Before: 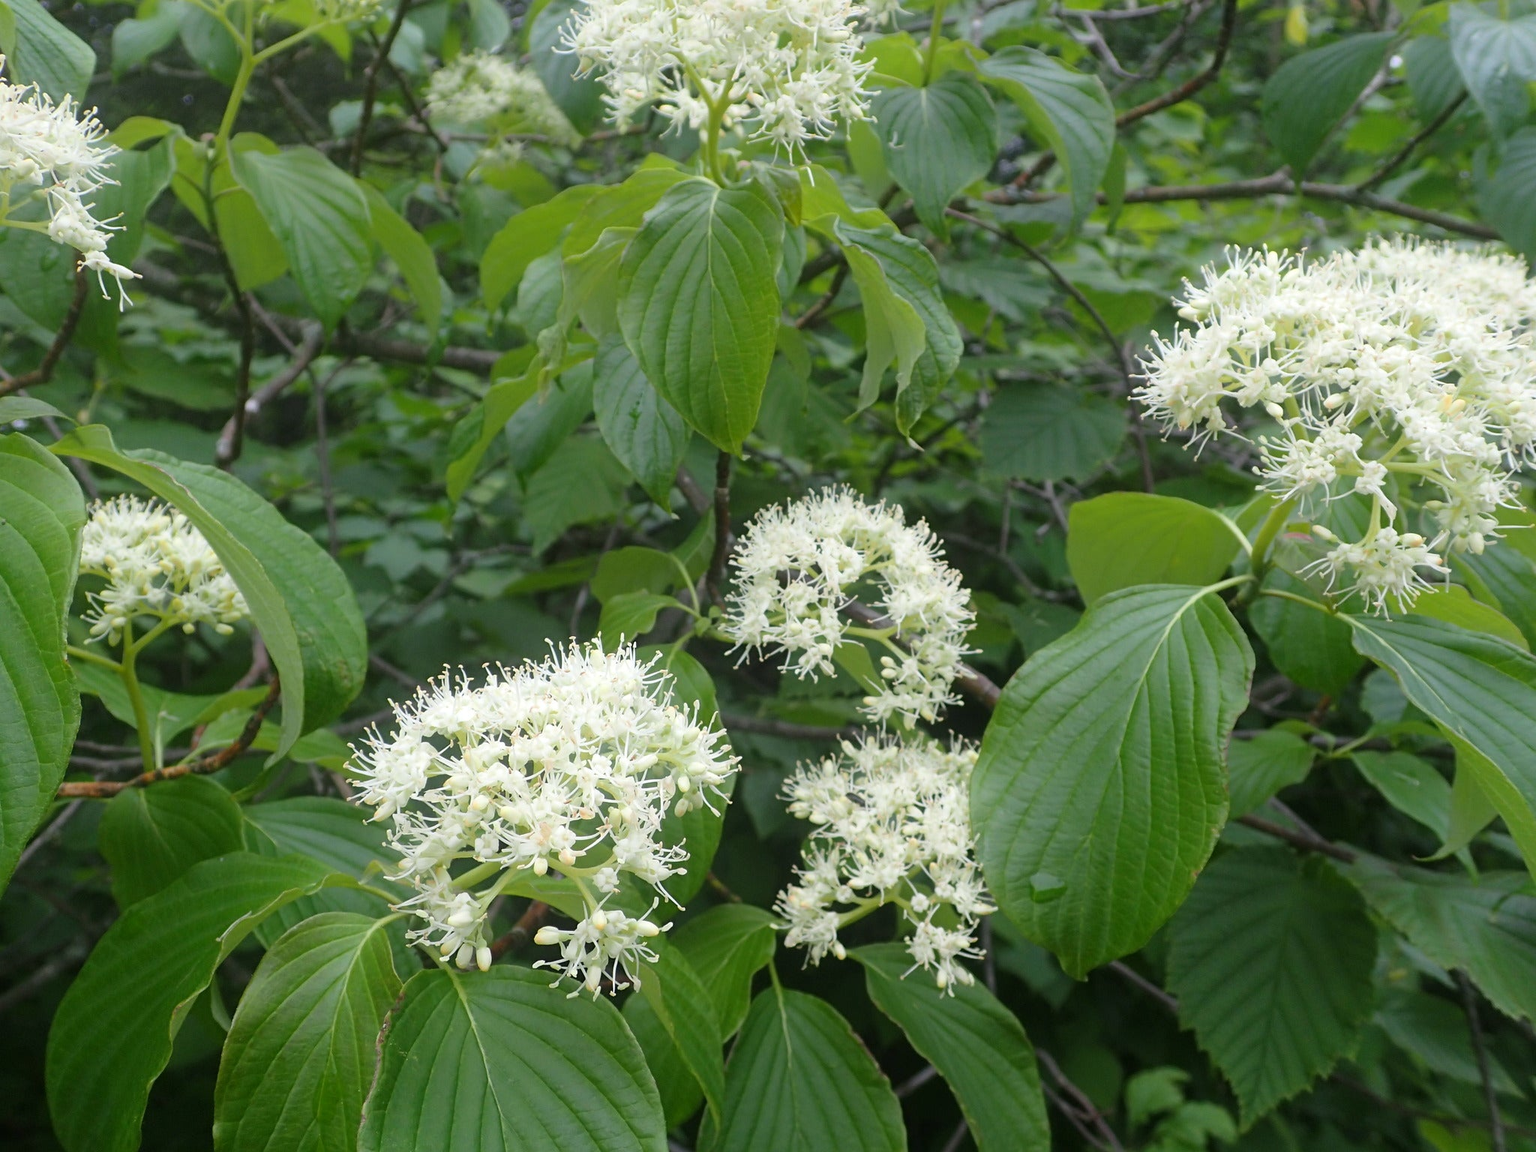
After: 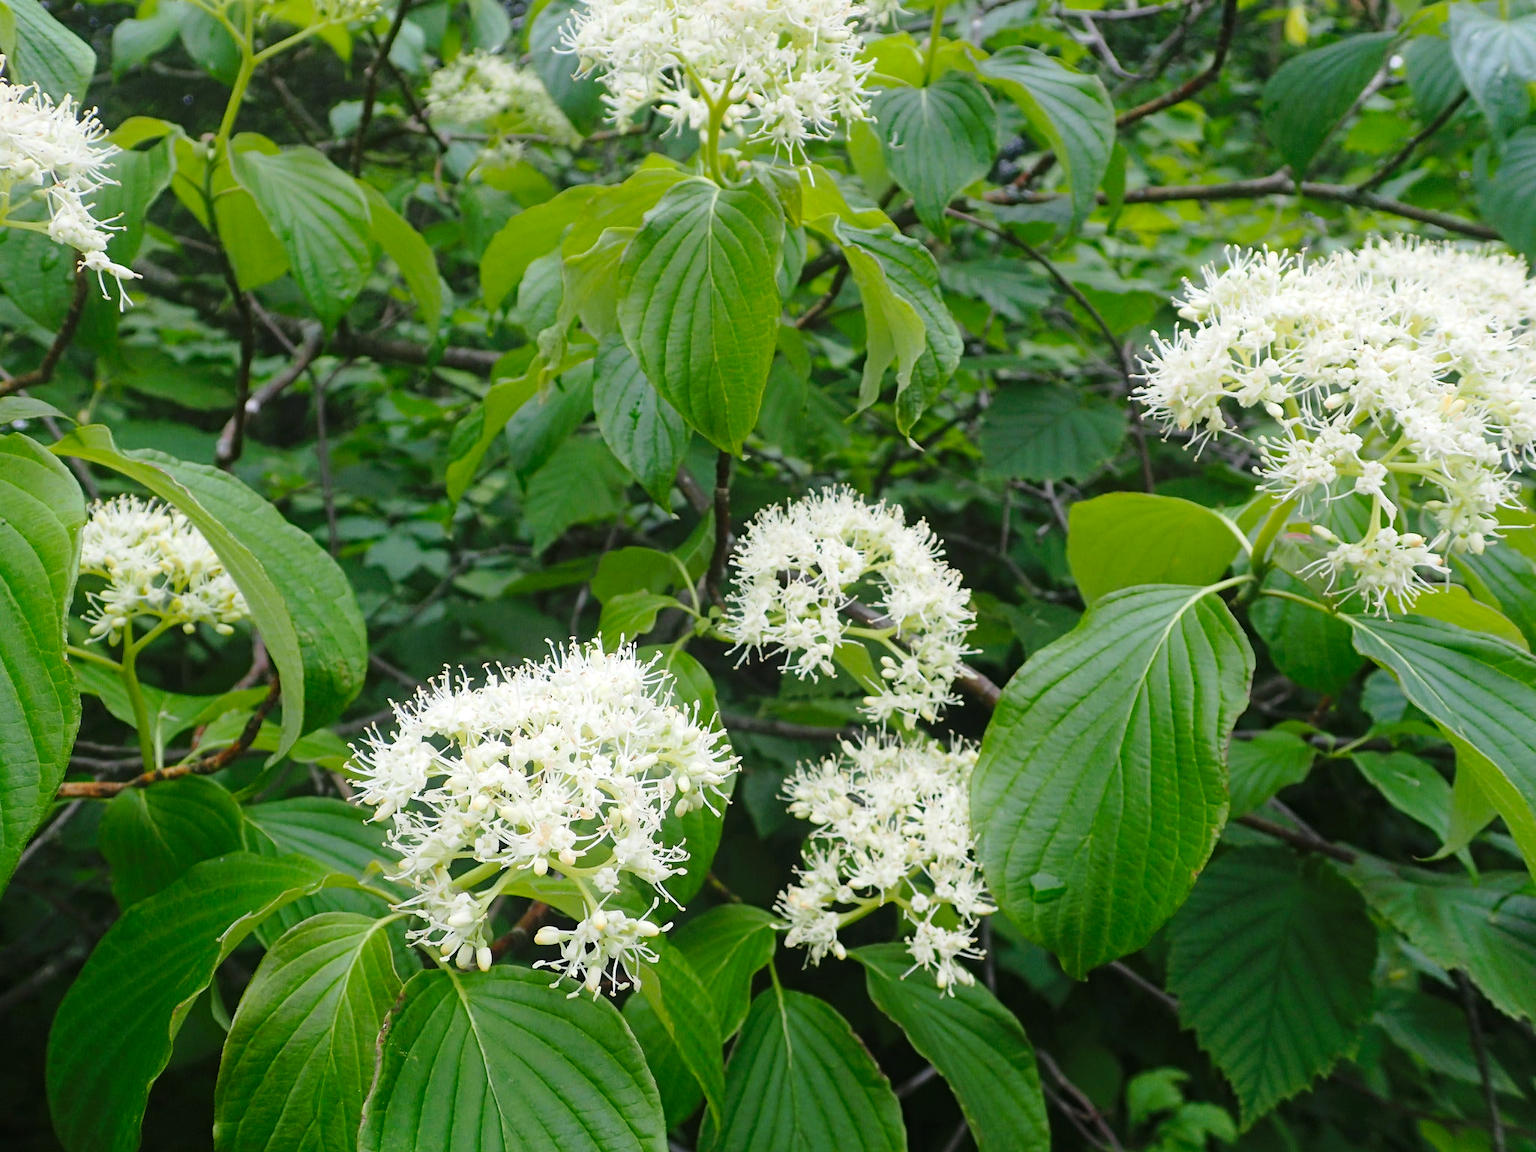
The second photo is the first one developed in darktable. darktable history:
haze removal: compatibility mode true, adaptive false
tone curve: curves: ch0 [(0, 0) (0.003, 0.008) (0.011, 0.017) (0.025, 0.027) (0.044, 0.043) (0.069, 0.059) (0.1, 0.086) (0.136, 0.112) (0.177, 0.152) (0.224, 0.203) (0.277, 0.277) (0.335, 0.346) (0.399, 0.439) (0.468, 0.527) (0.543, 0.613) (0.623, 0.693) (0.709, 0.787) (0.801, 0.863) (0.898, 0.927) (1, 1)], preserve colors none
